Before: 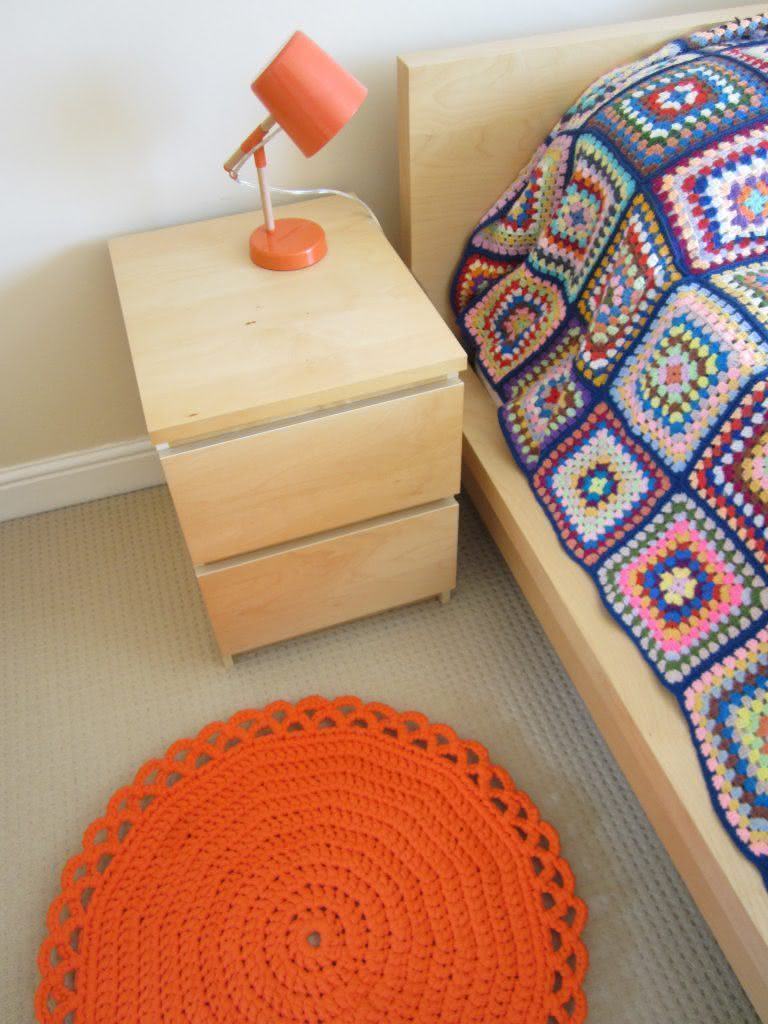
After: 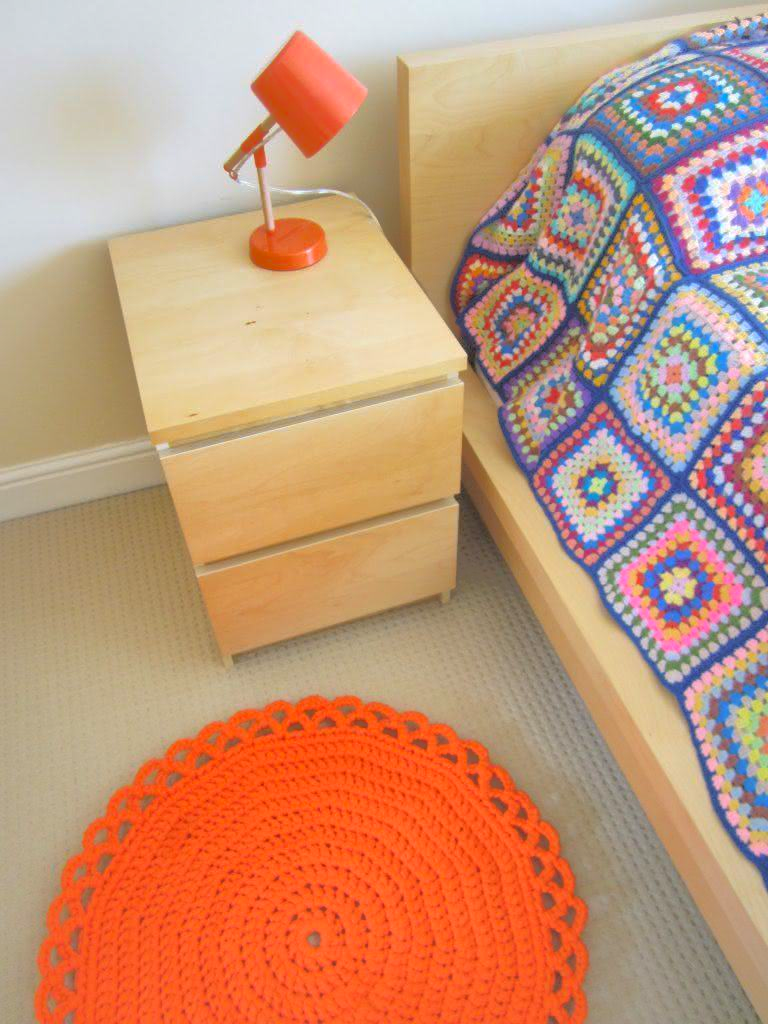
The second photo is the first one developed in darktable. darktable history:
shadows and highlights: shadows 40, highlights -60
contrast brightness saturation: contrast 0.1, brightness 0.3, saturation 0.14
